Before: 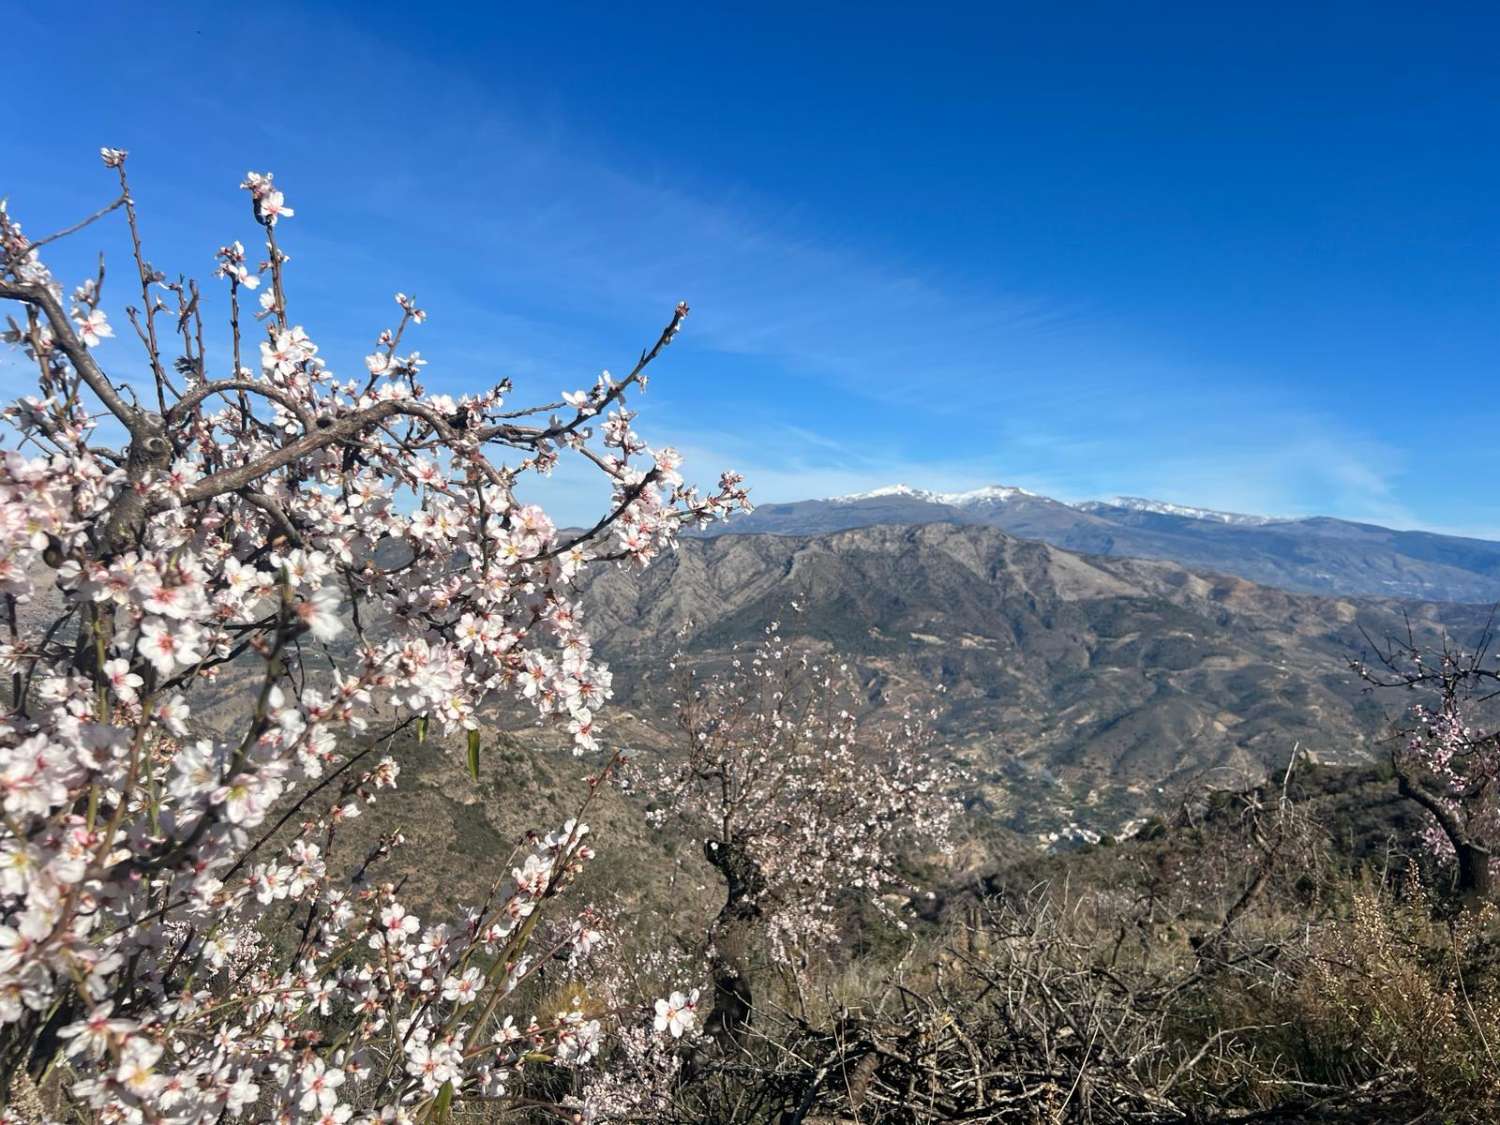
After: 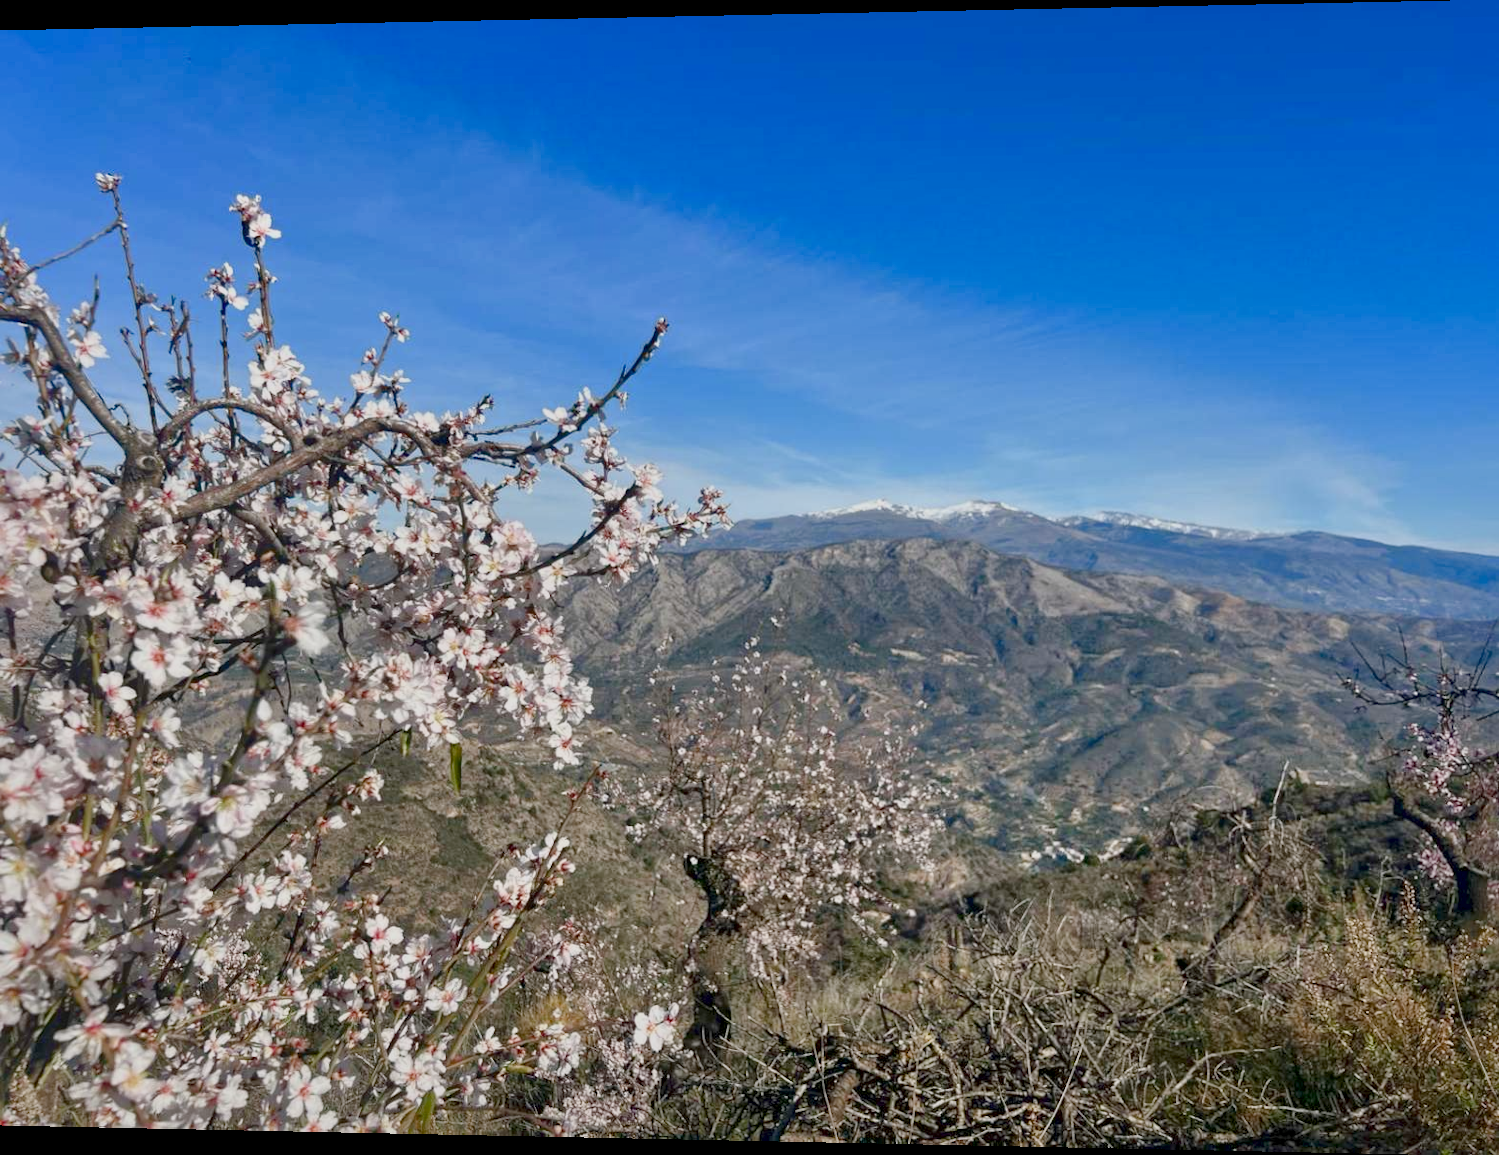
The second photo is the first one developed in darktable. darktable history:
color balance rgb: shadows lift › chroma 1%, shadows lift › hue 113°, highlights gain › chroma 0.2%, highlights gain › hue 333°, perceptual saturation grading › global saturation 20%, perceptual saturation grading › highlights -50%, perceptual saturation grading › shadows 25%, contrast -30%
rotate and perspective: lens shift (horizontal) -0.055, automatic cropping off
local contrast: mode bilateral grid, contrast 25, coarseness 60, detail 151%, midtone range 0.2
